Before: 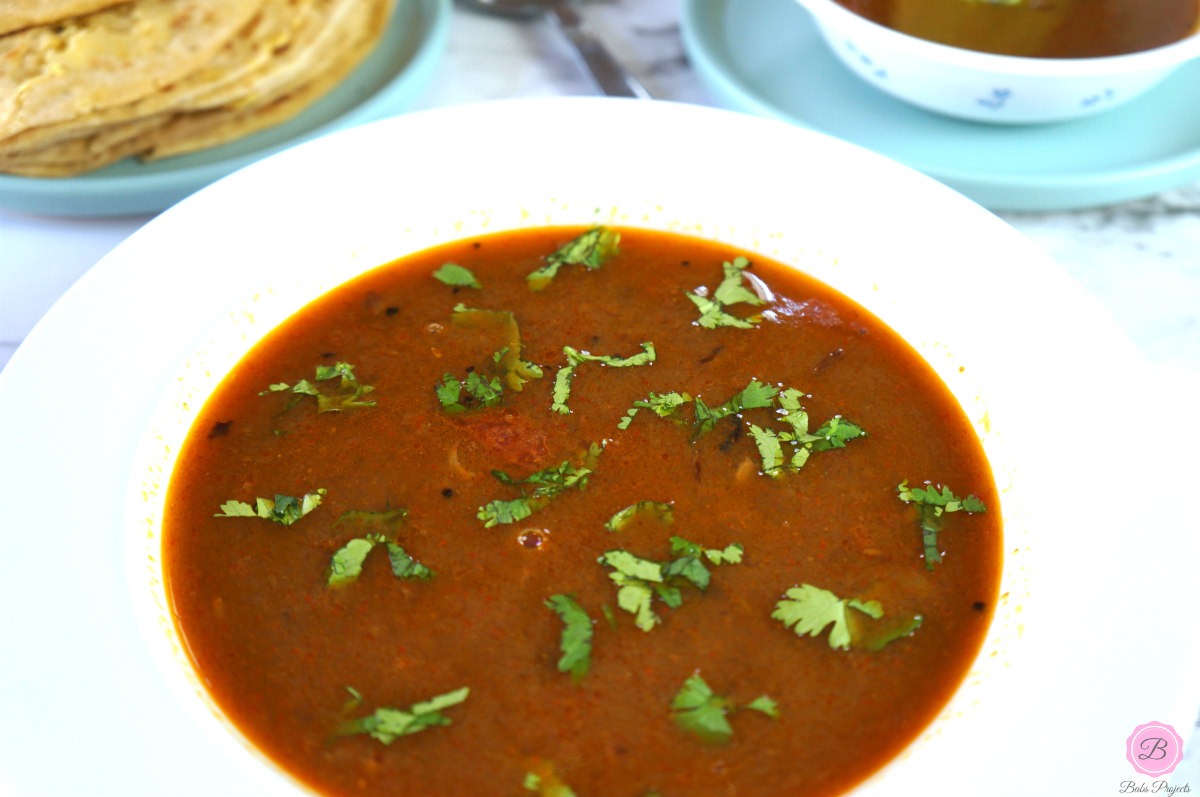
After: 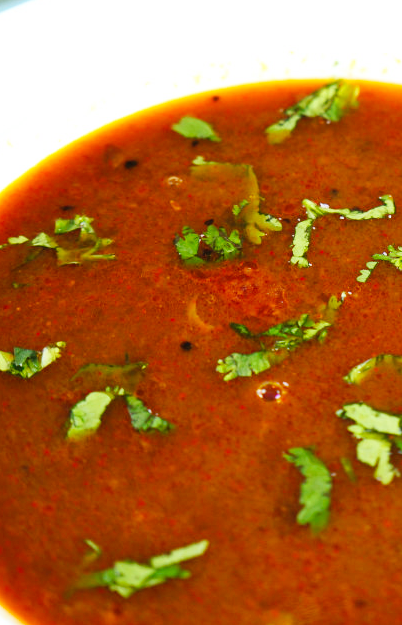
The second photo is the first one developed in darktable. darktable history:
base curve: curves: ch0 [(0, 0) (0.032, 0.025) (0.121, 0.166) (0.206, 0.329) (0.605, 0.79) (1, 1)], preserve colors none
crop and rotate: left 21.77%, top 18.528%, right 44.676%, bottom 2.997%
